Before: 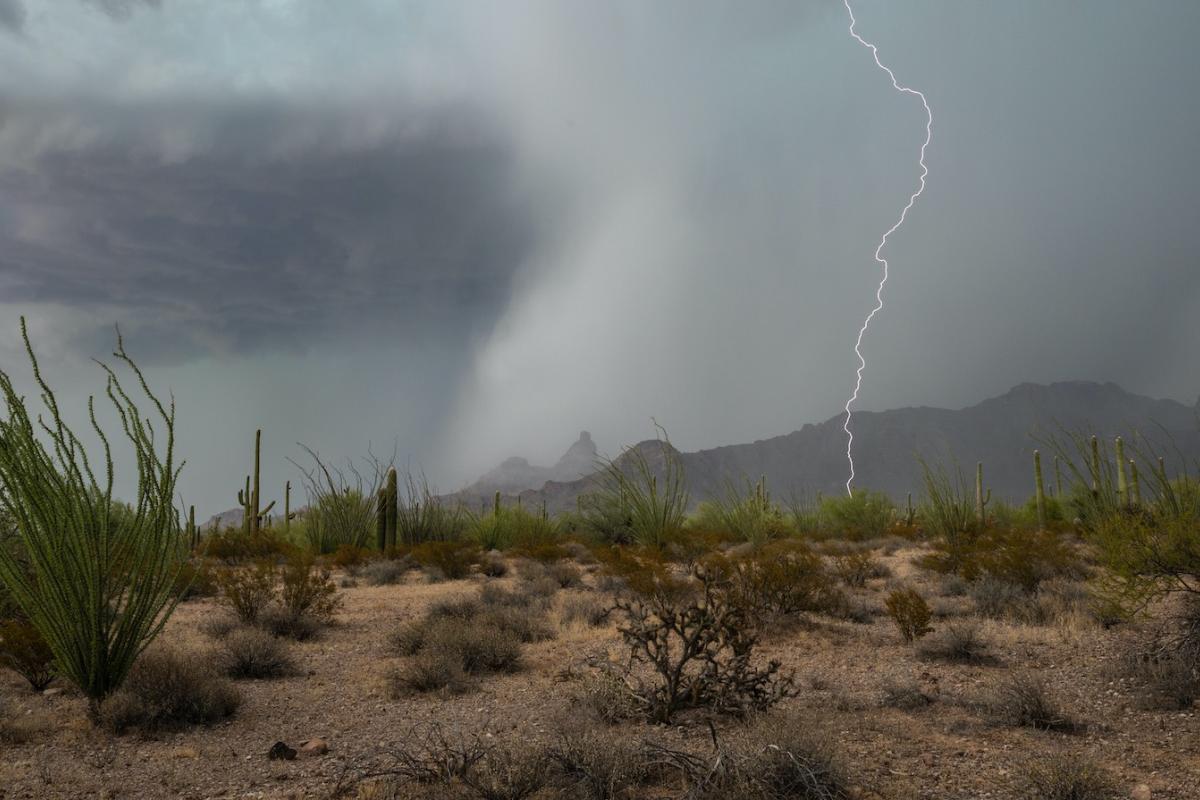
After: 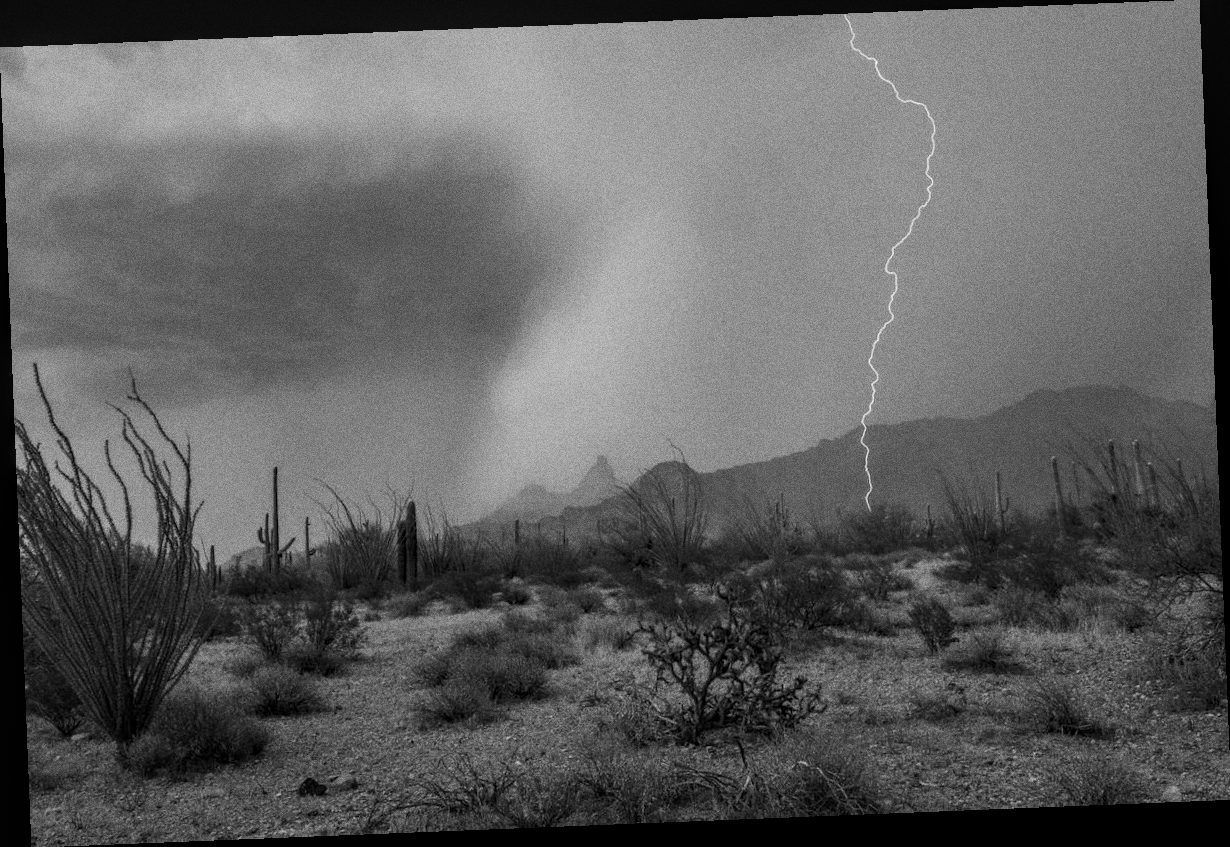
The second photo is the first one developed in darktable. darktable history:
color calibration: output gray [0.246, 0.254, 0.501, 0], gray › normalize channels true, illuminant same as pipeline (D50), adaptation XYZ, x 0.346, y 0.359, gamut compression 0
exposure: black level correction -0.003, exposure 0.04 EV, compensate highlight preservation false
local contrast: on, module defaults
grain: coarseness 0.09 ISO, strength 40%
contrast equalizer: octaves 7, y [[0.6 ×6], [0.55 ×6], [0 ×6], [0 ×6], [0 ×6]], mix 0.15
color zones: curves: ch1 [(0.24, 0.634) (0.75, 0.5)]; ch2 [(0.253, 0.437) (0.745, 0.491)], mix 102.12%
rotate and perspective: rotation -2.29°, automatic cropping off
